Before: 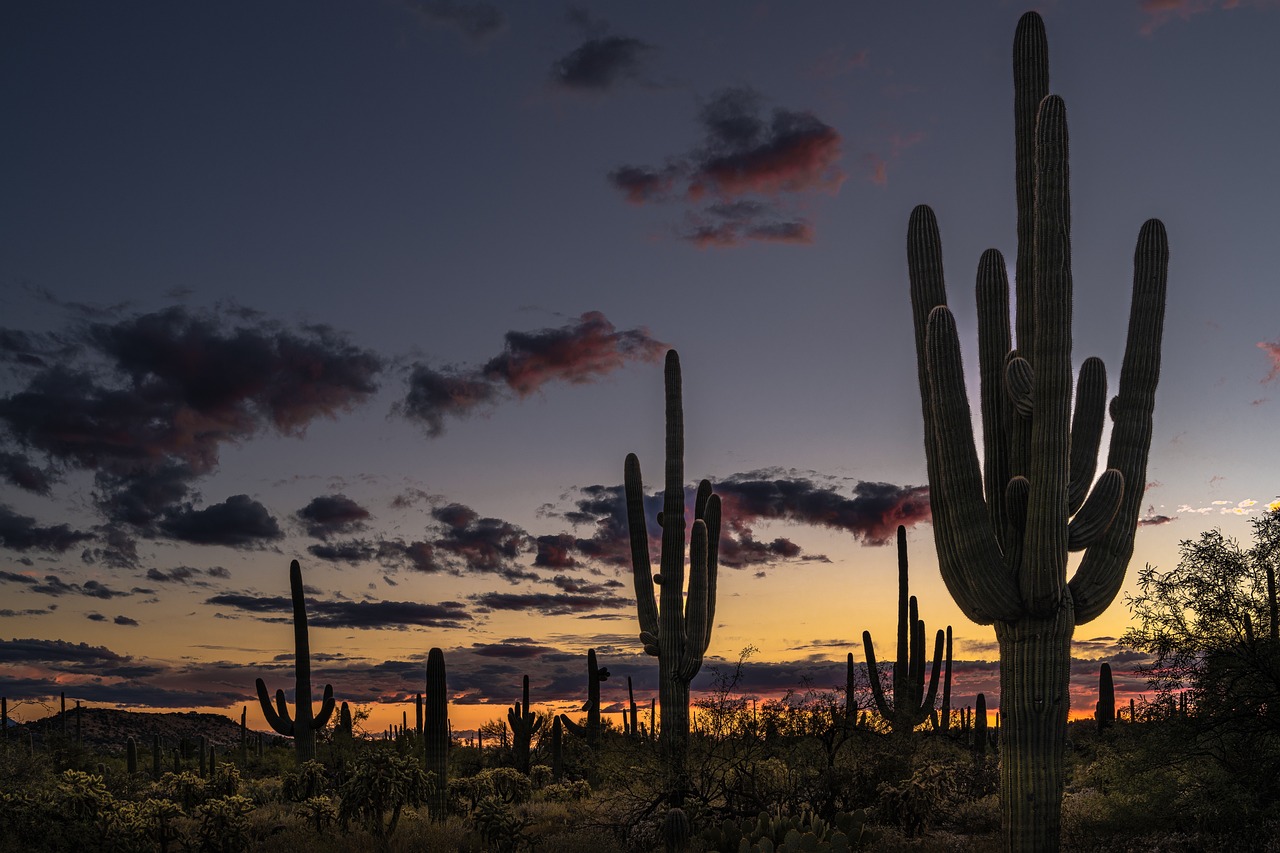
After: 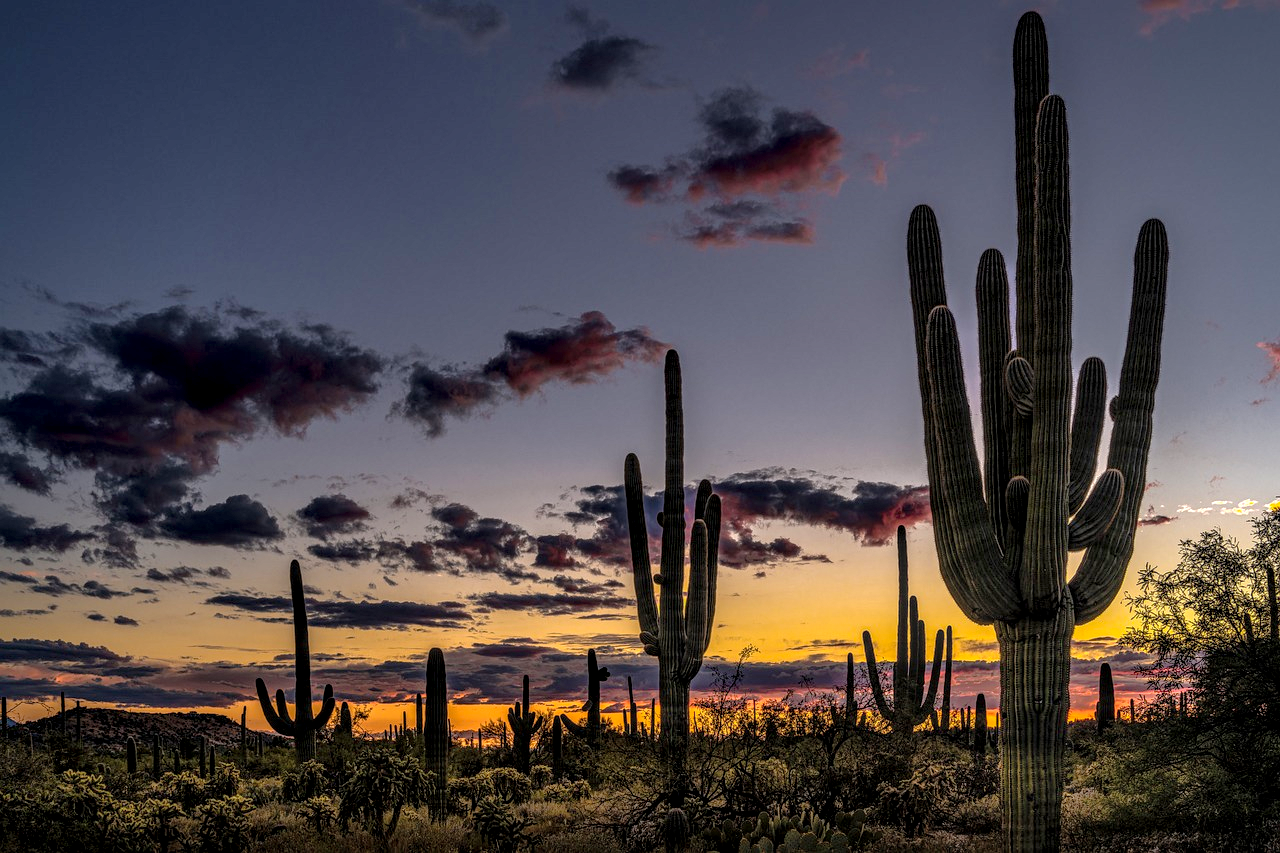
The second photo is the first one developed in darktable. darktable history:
local contrast: highlights 0%, shadows 0%, detail 182%
color balance rgb: perceptual saturation grading › global saturation 20%, global vibrance 20%
shadows and highlights: on, module defaults
